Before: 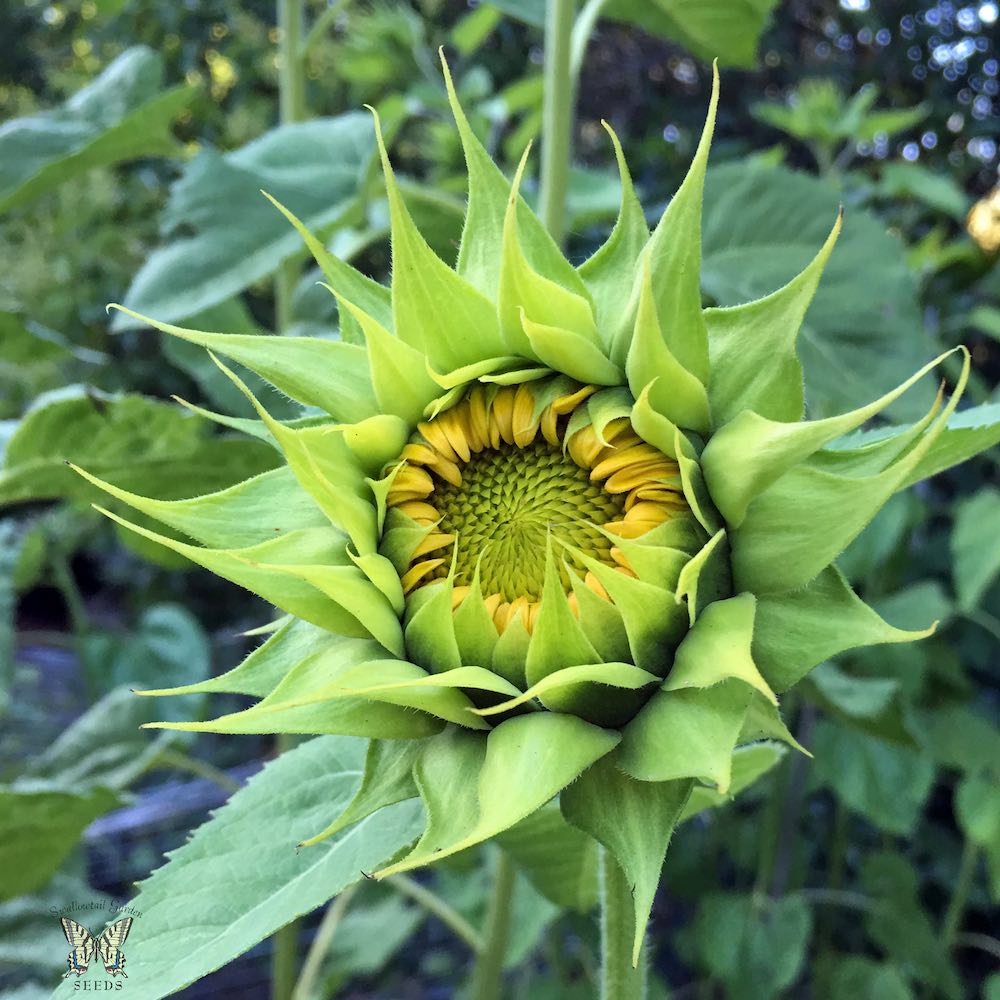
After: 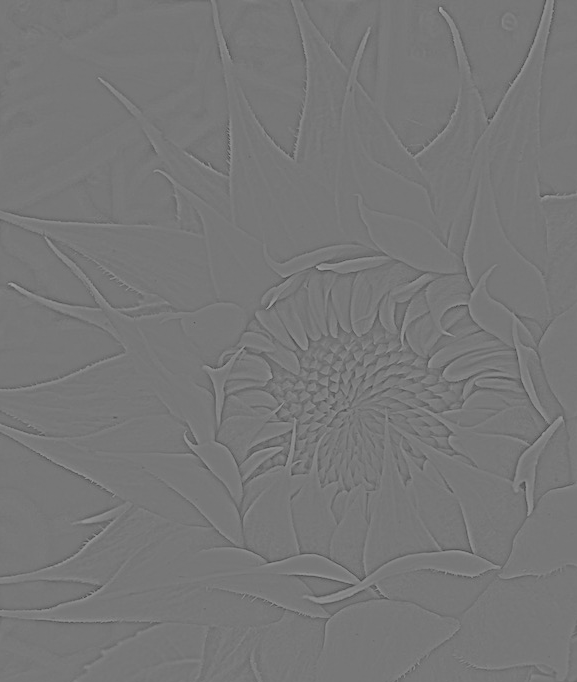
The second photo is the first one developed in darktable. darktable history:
highpass: sharpness 9.84%, contrast boost 9.94%
crop: left 16.202%, top 11.208%, right 26.045%, bottom 20.557%
white balance: red 0.967, blue 1.119, emerald 0.756
